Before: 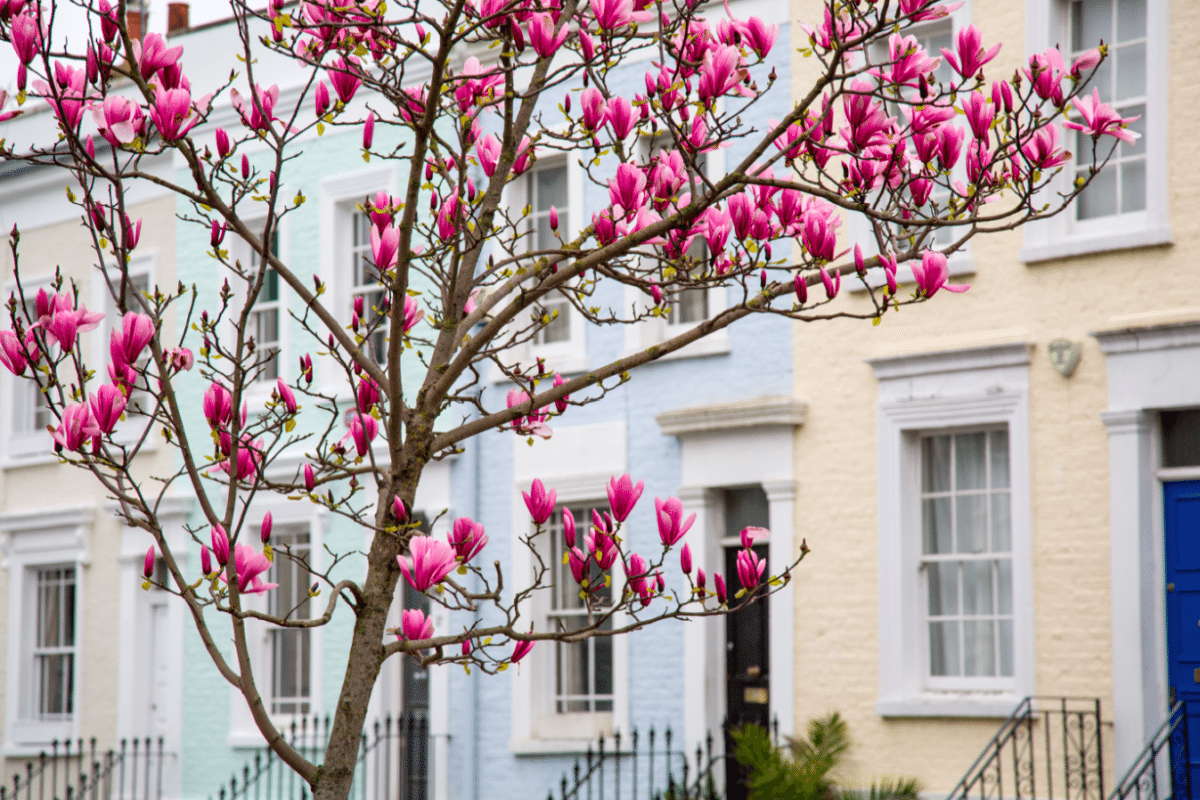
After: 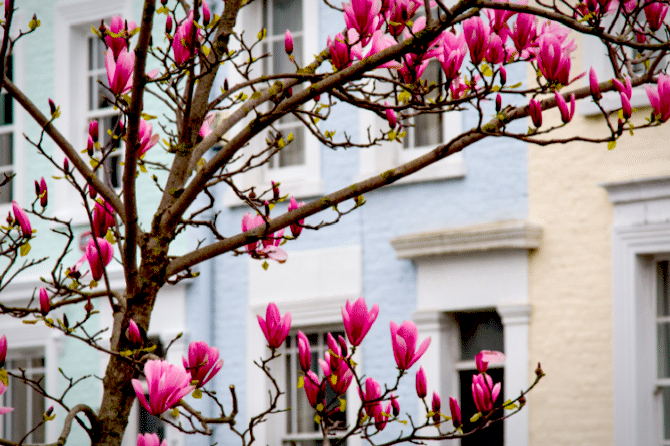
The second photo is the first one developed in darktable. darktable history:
tone equalizer: on, module defaults
vignetting: fall-off start 80.87%, fall-off radius 61.59%, brightness -0.384, saturation 0.007, center (0, 0.007), automatic ratio true, width/height ratio 1.418
crop and rotate: left 22.13%, top 22.054%, right 22.026%, bottom 22.102%
exposure: black level correction 0.047, exposure 0.013 EV, compensate highlight preservation false
